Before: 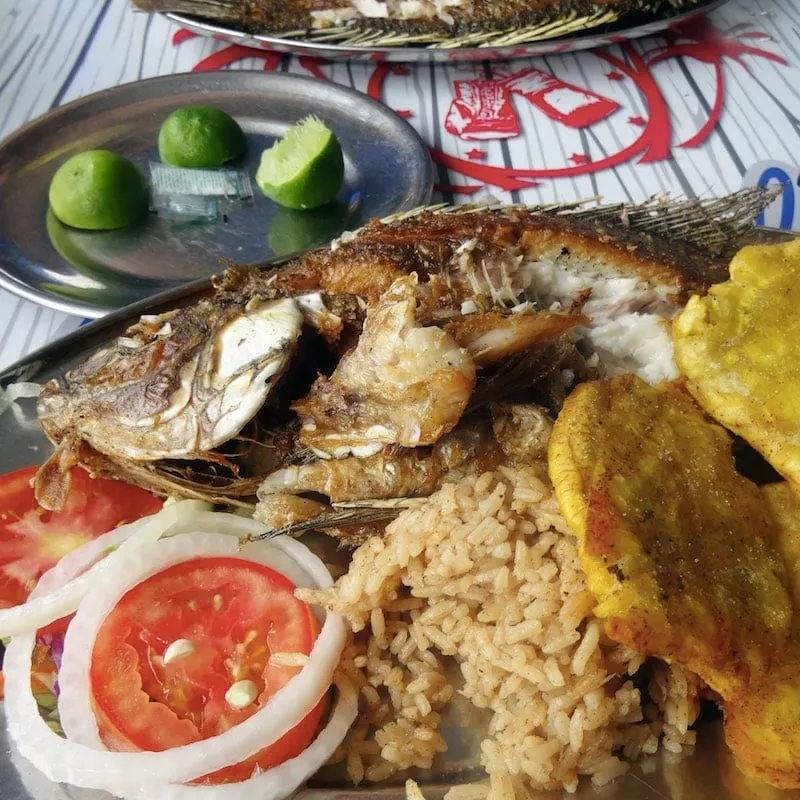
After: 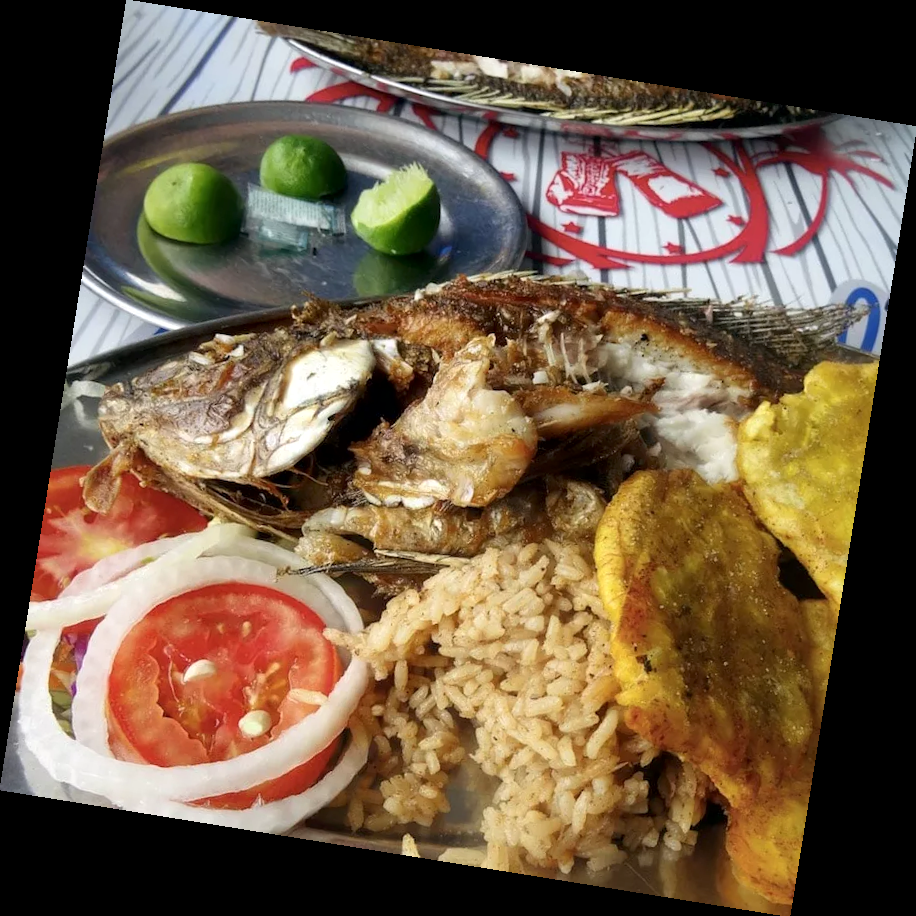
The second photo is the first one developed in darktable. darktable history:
local contrast: mode bilateral grid, contrast 20, coarseness 100, detail 150%, midtone range 0.2
rotate and perspective: rotation 9.12°, automatic cropping off
